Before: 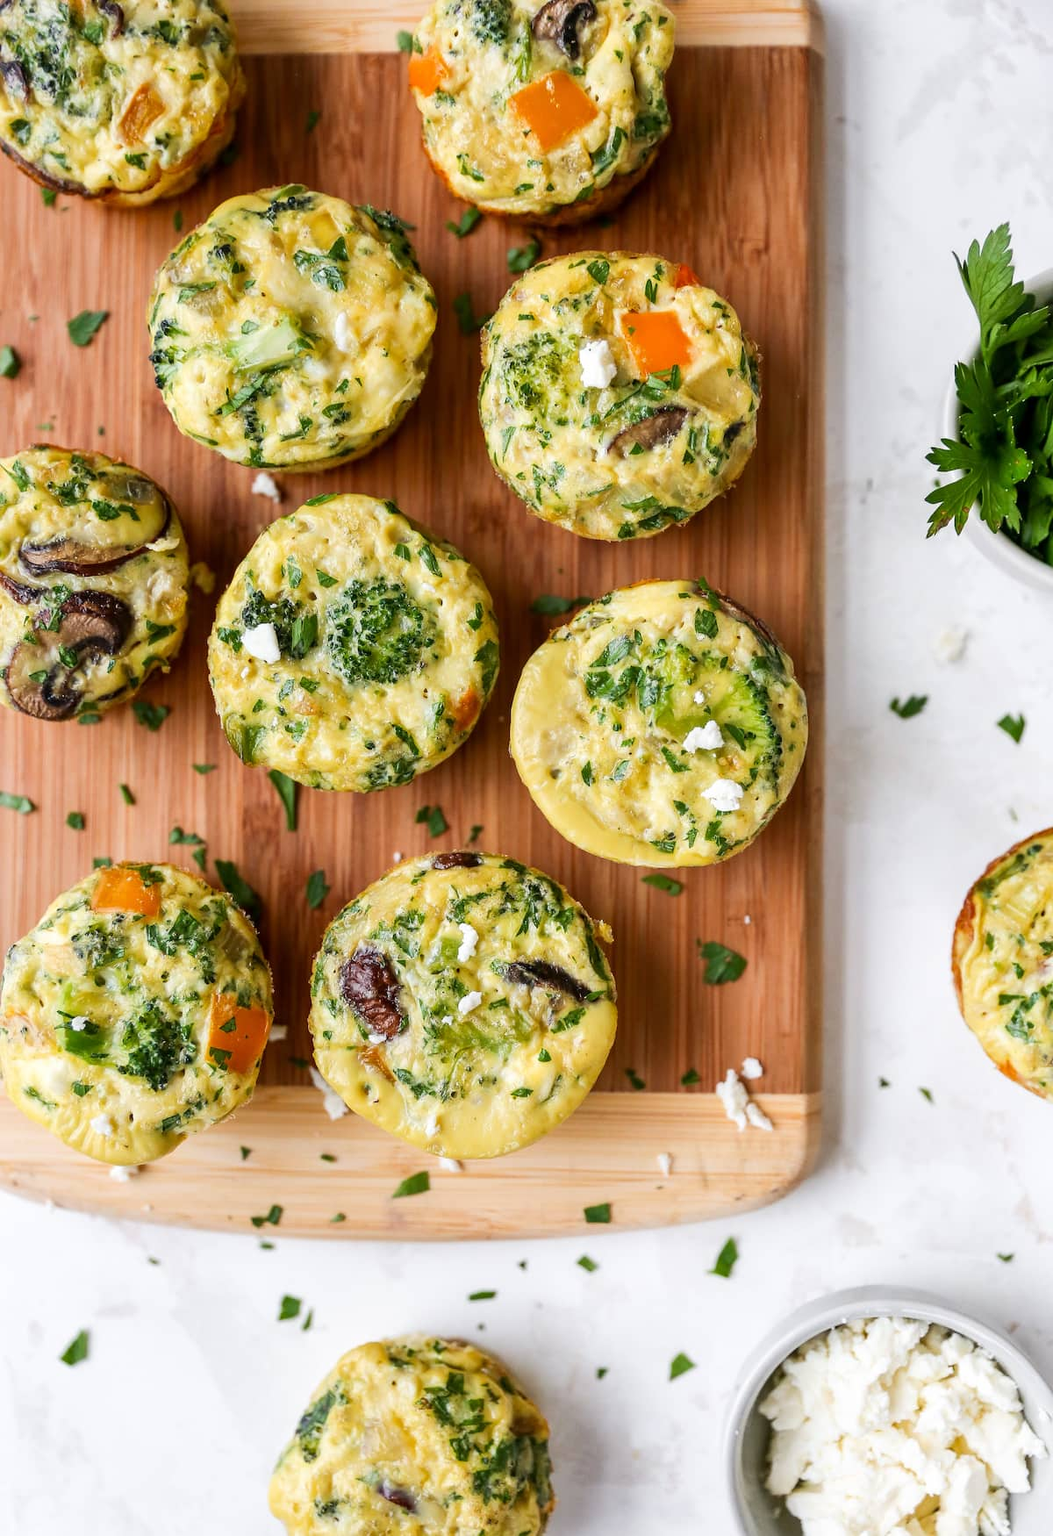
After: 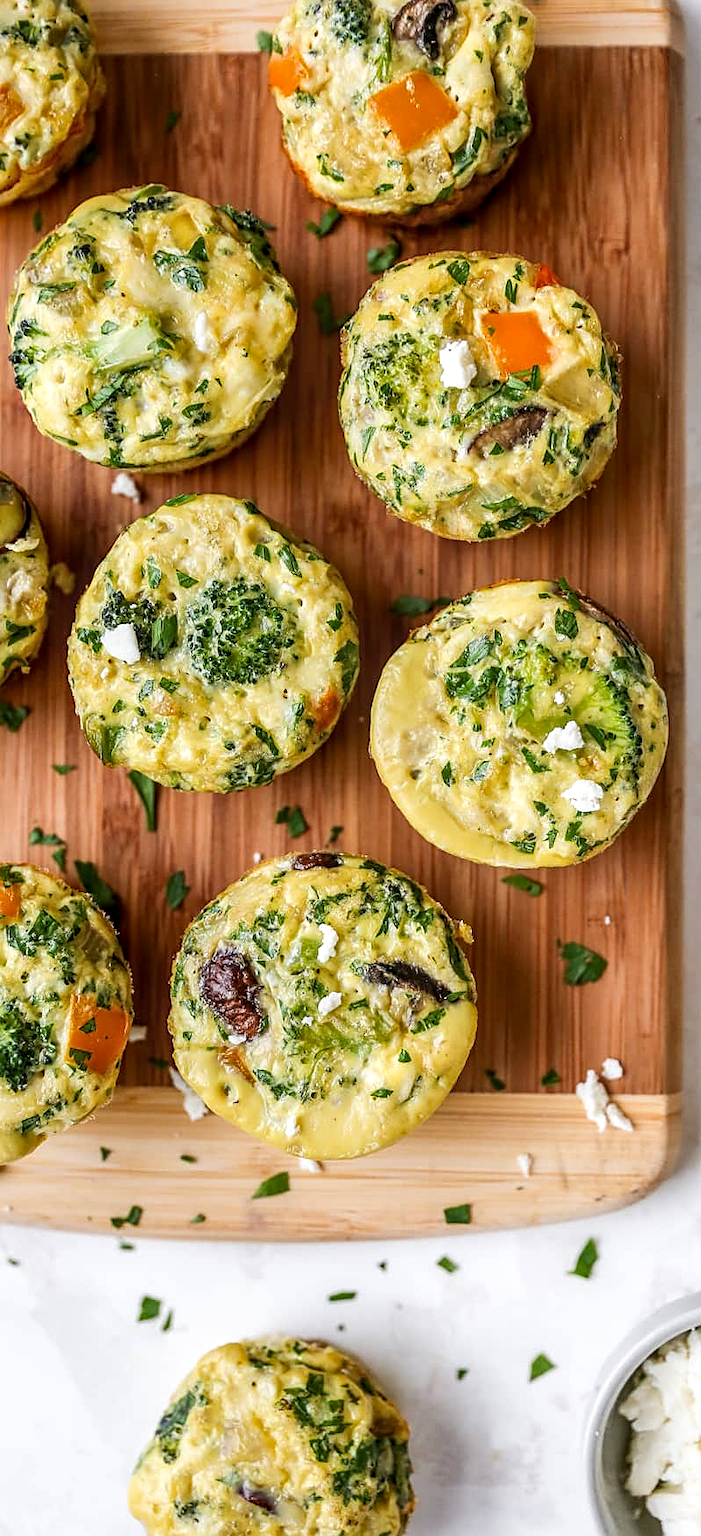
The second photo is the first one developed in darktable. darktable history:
local contrast: on, module defaults
crop and rotate: left 13.373%, right 19.968%
sharpen: on, module defaults
